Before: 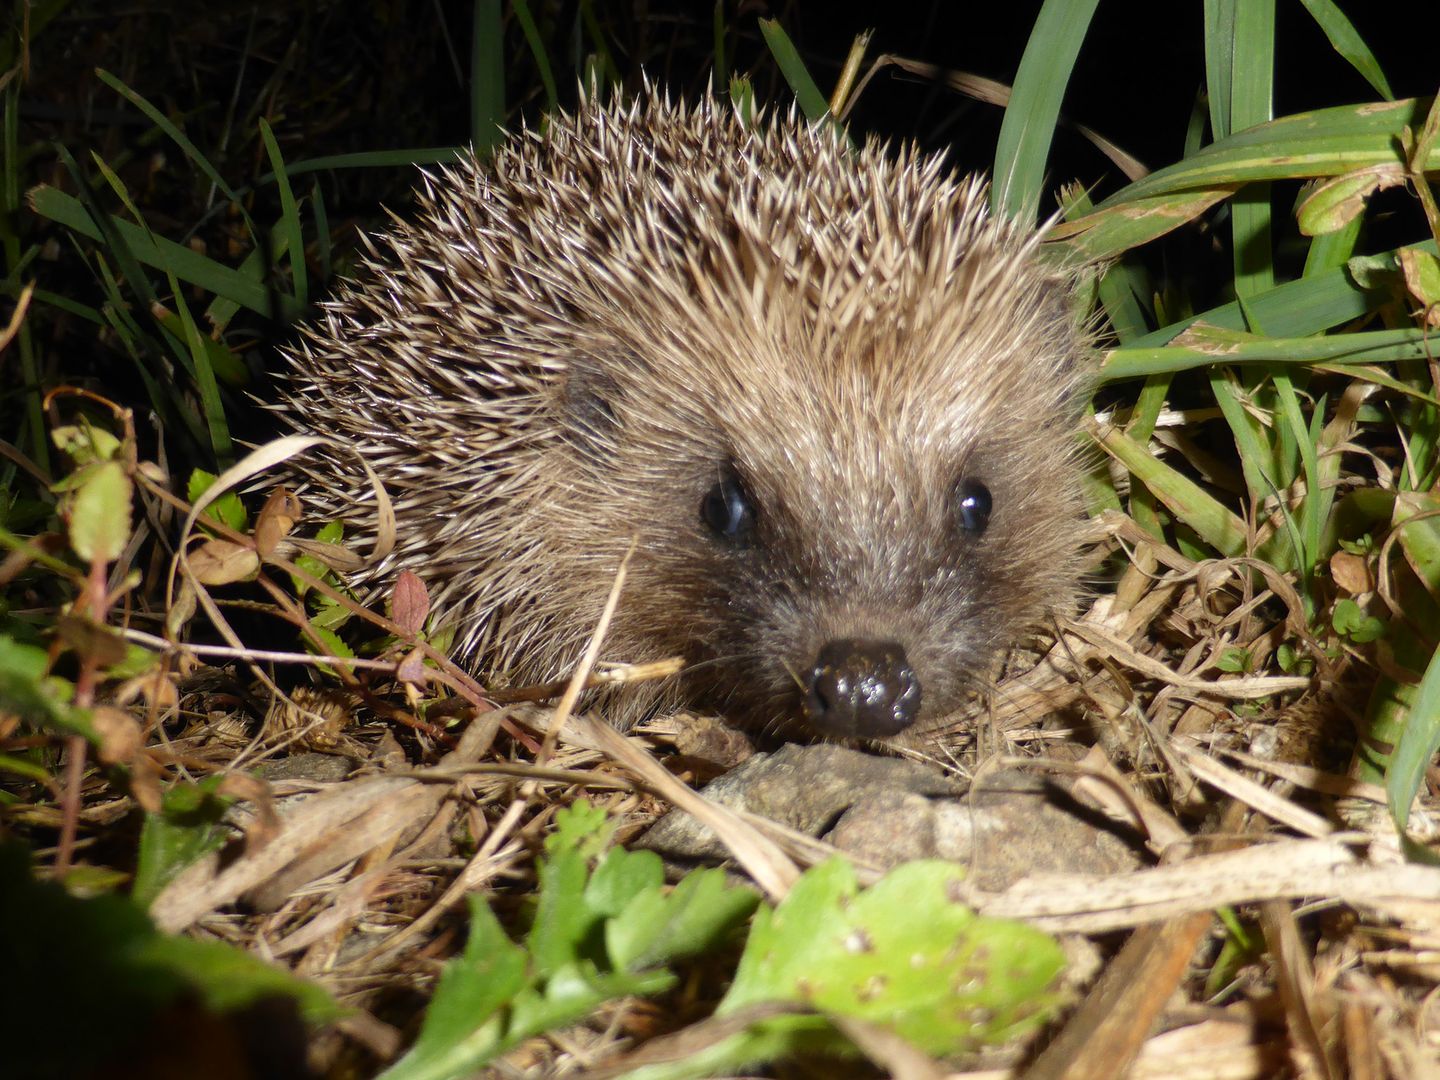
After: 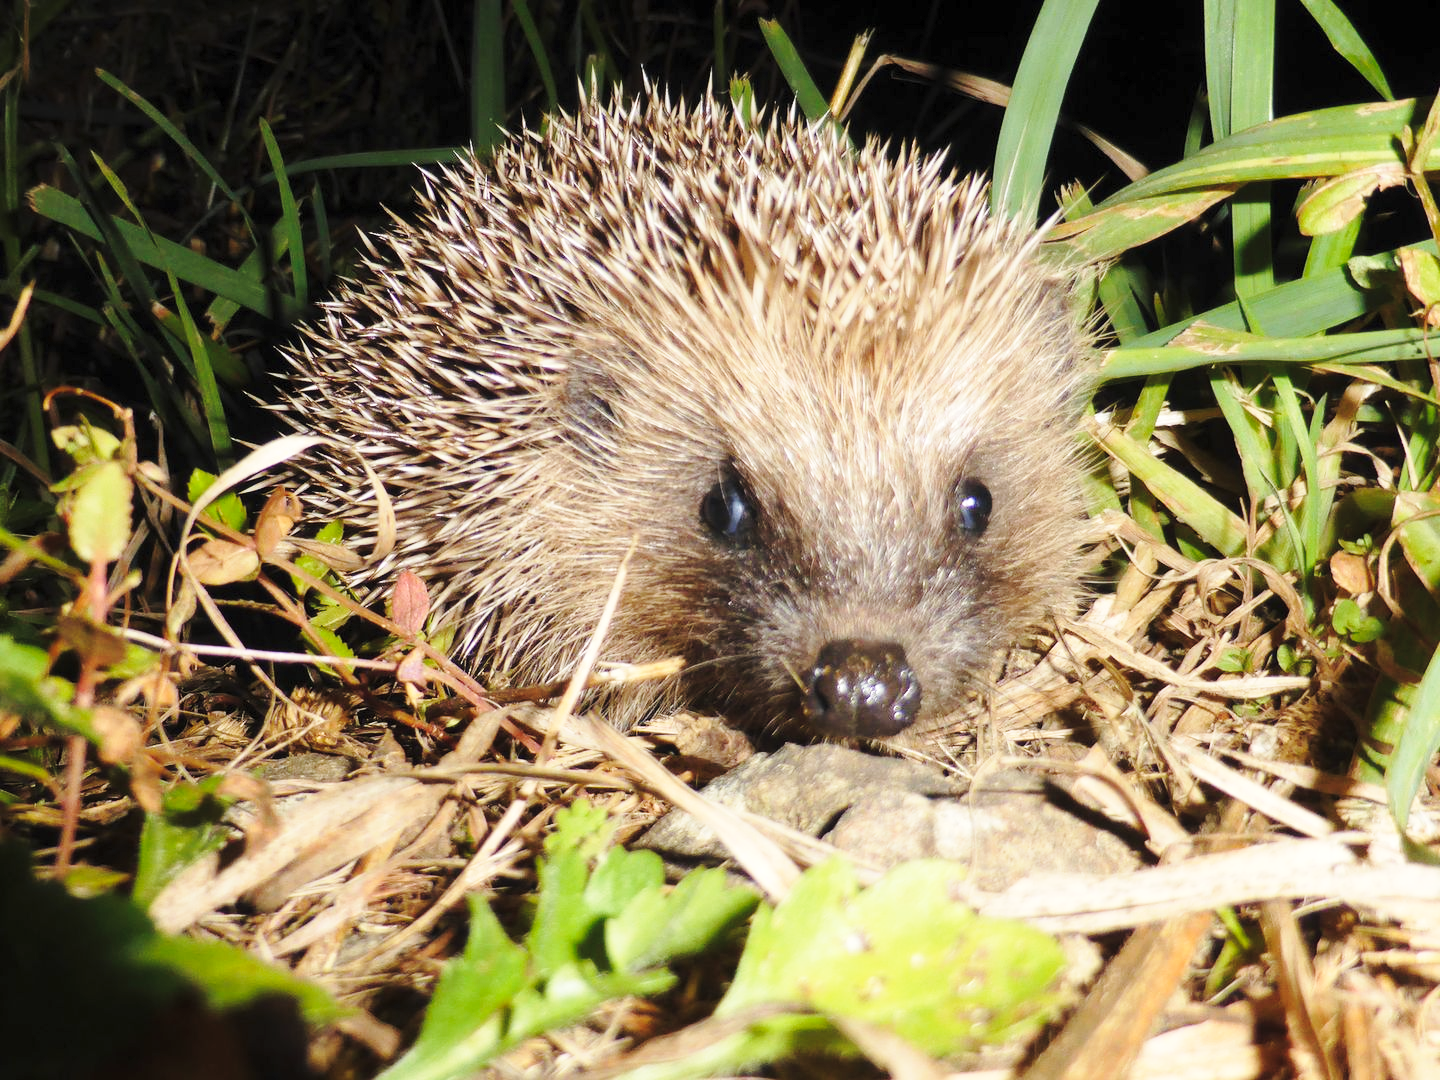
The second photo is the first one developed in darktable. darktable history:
contrast brightness saturation: brightness 0.122
base curve: curves: ch0 [(0, 0) (0.028, 0.03) (0.121, 0.232) (0.46, 0.748) (0.859, 0.968) (1, 1)], preserve colors none
